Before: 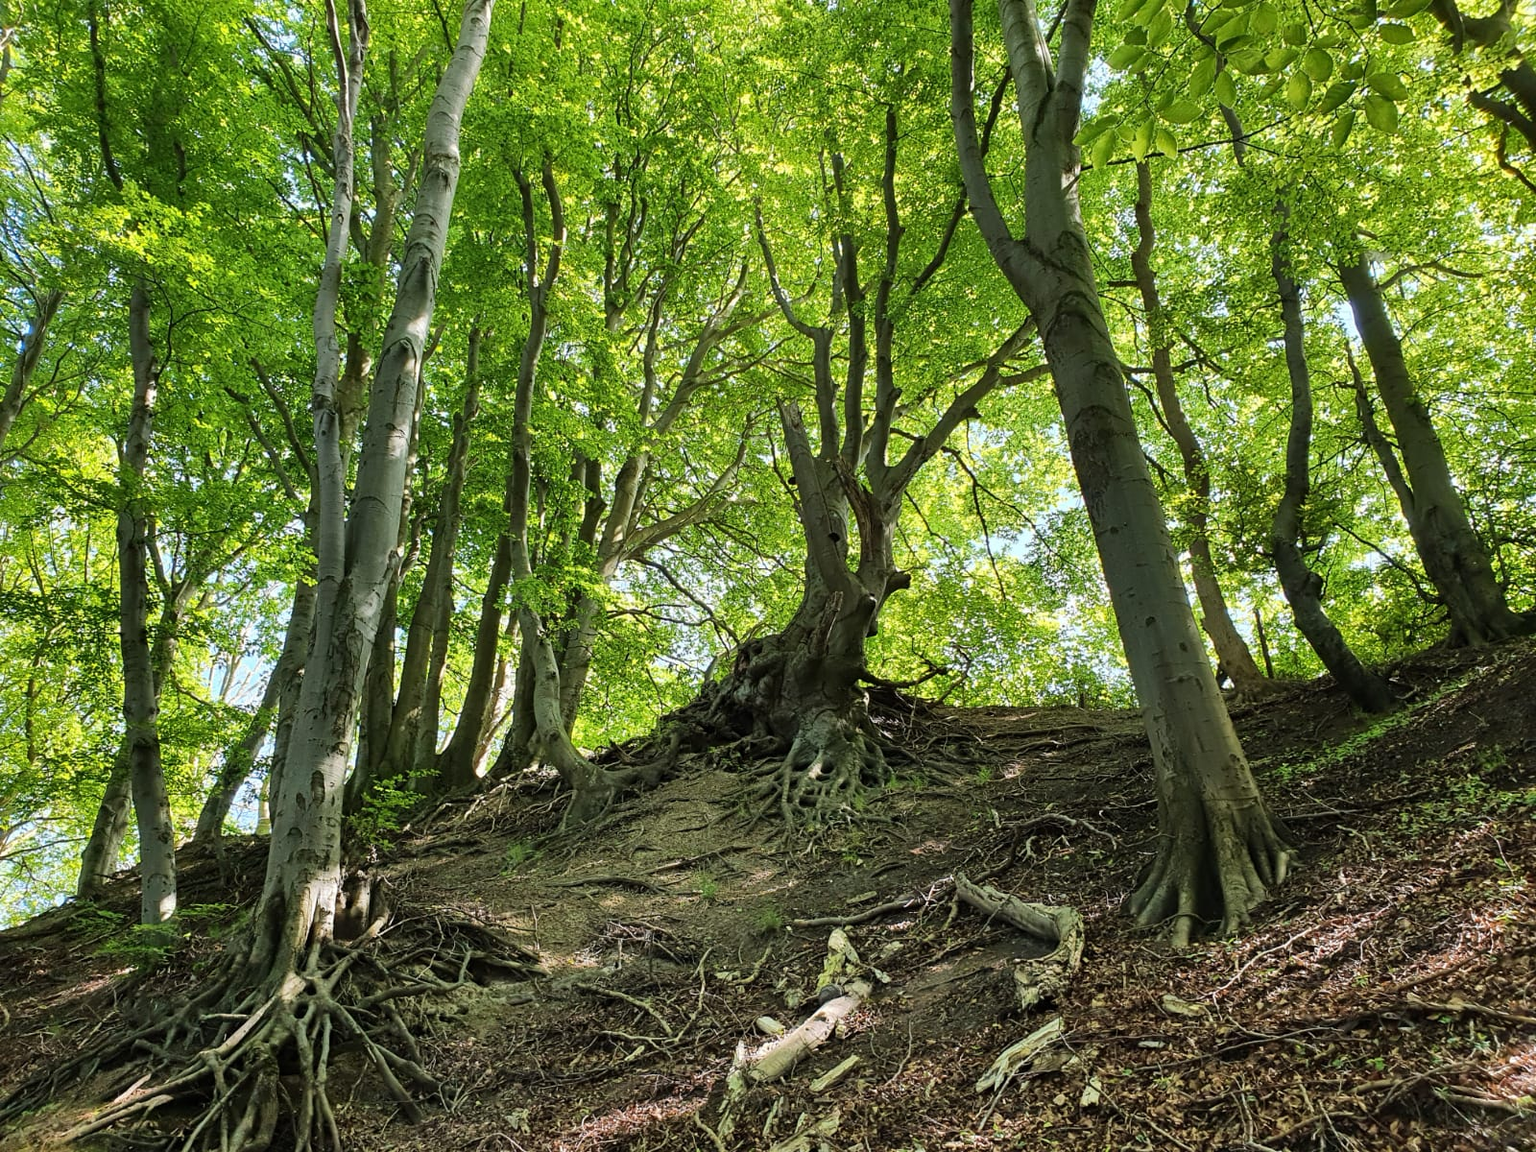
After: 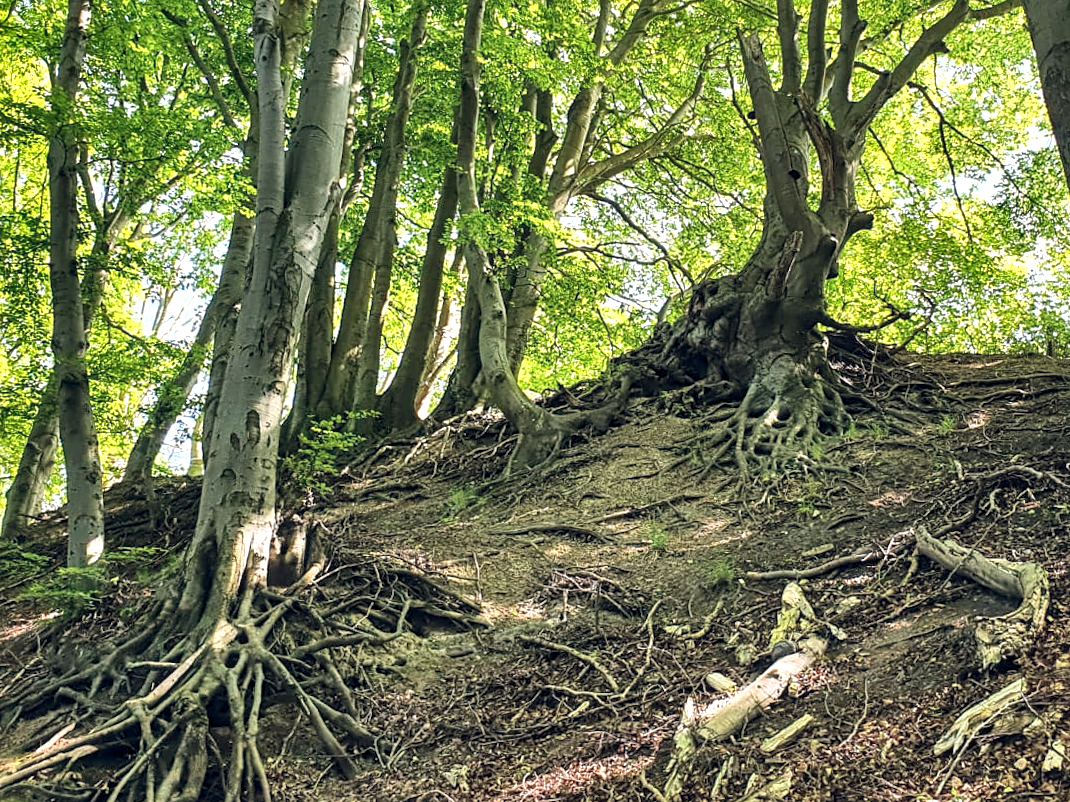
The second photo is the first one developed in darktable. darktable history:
crop and rotate: angle -0.82°, left 3.85%, top 31.828%, right 27.992%
exposure: exposure 0.6 EV, compensate highlight preservation false
contrast brightness saturation: saturation -0.05
color balance rgb: shadows lift › hue 87.51°, highlights gain › chroma 1.62%, highlights gain › hue 55.1°, global offset › chroma 0.1%, global offset › hue 253.66°, linear chroma grading › global chroma 0.5%
local contrast: on, module defaults
sharpen: amount 0.2
shadows and highlights: shadows 60, highlights -60.23, soften with gaussian
